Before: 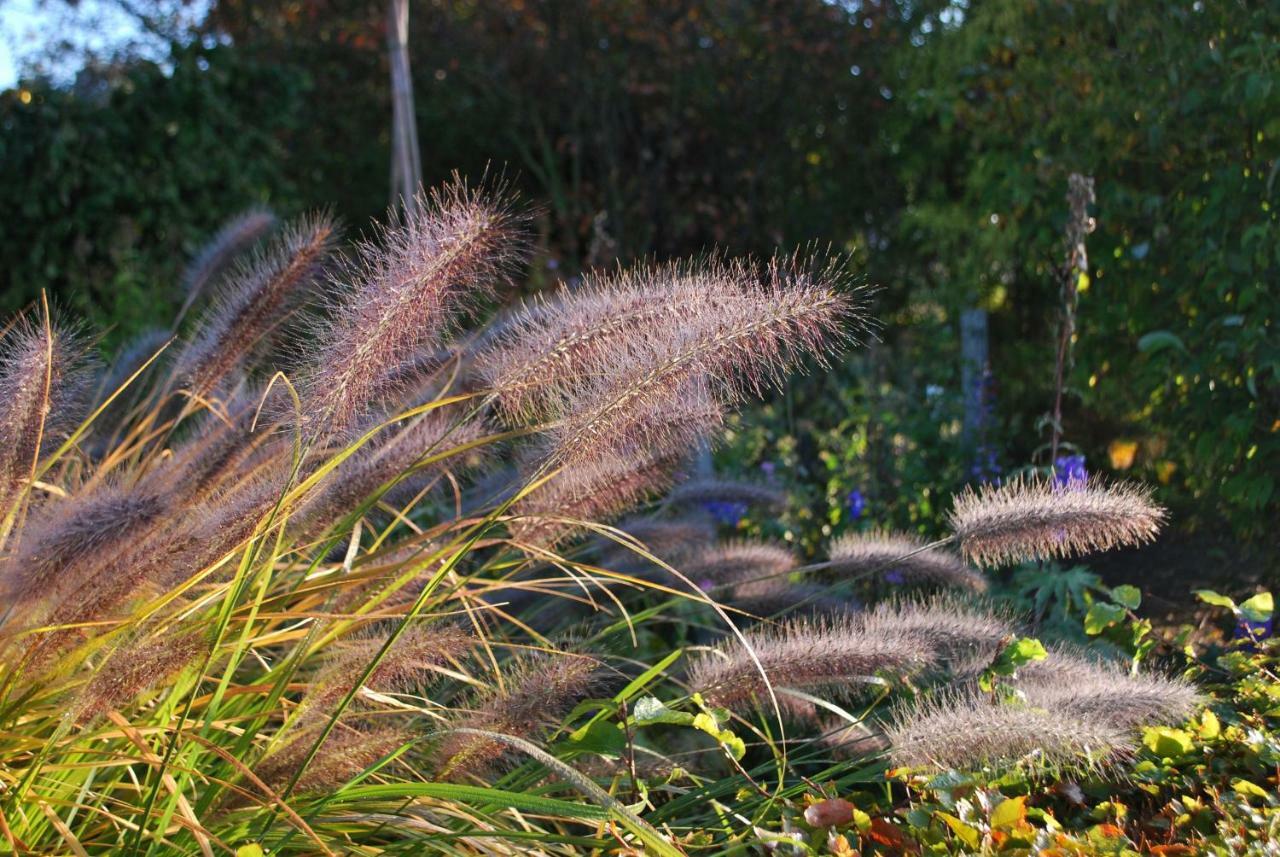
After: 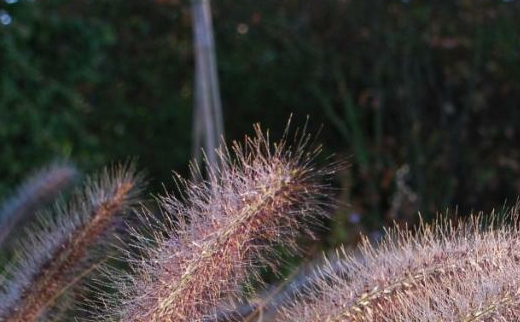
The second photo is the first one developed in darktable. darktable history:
exposure: exposure -0.052 EV, compensate exposure bias true, compensate highlight preservation false
crop: left 15.528%, top 5.43%, right 43.79%, bottom 56.894%
